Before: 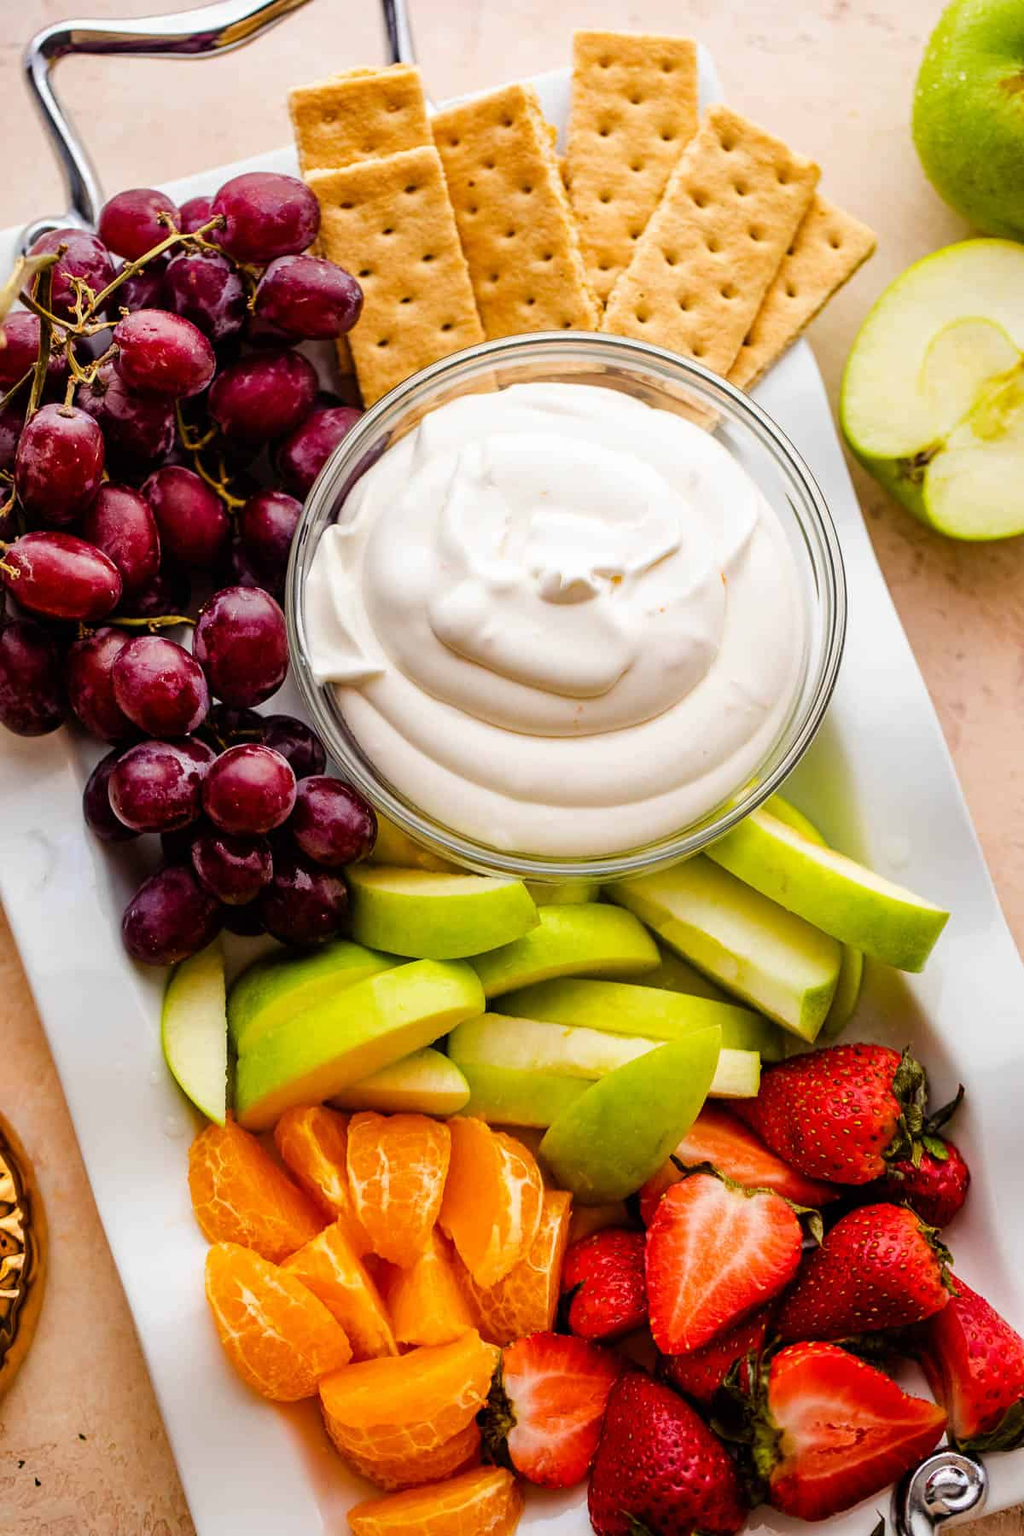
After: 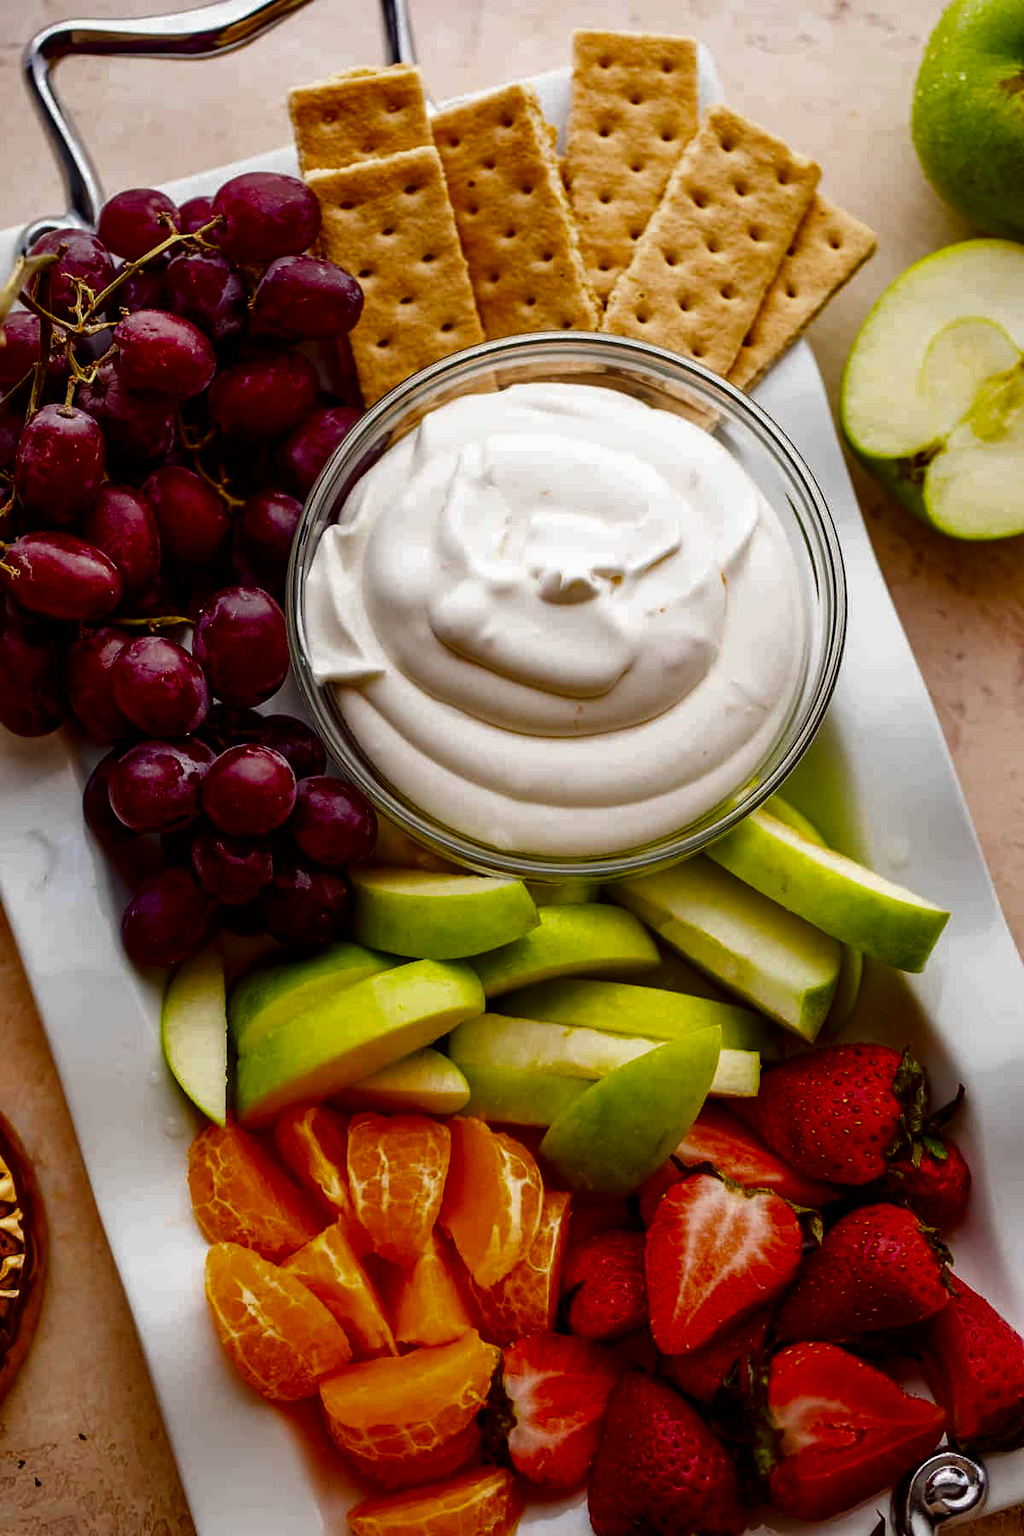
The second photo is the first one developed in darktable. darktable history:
contrast brightness saturation: brightness -0.515
